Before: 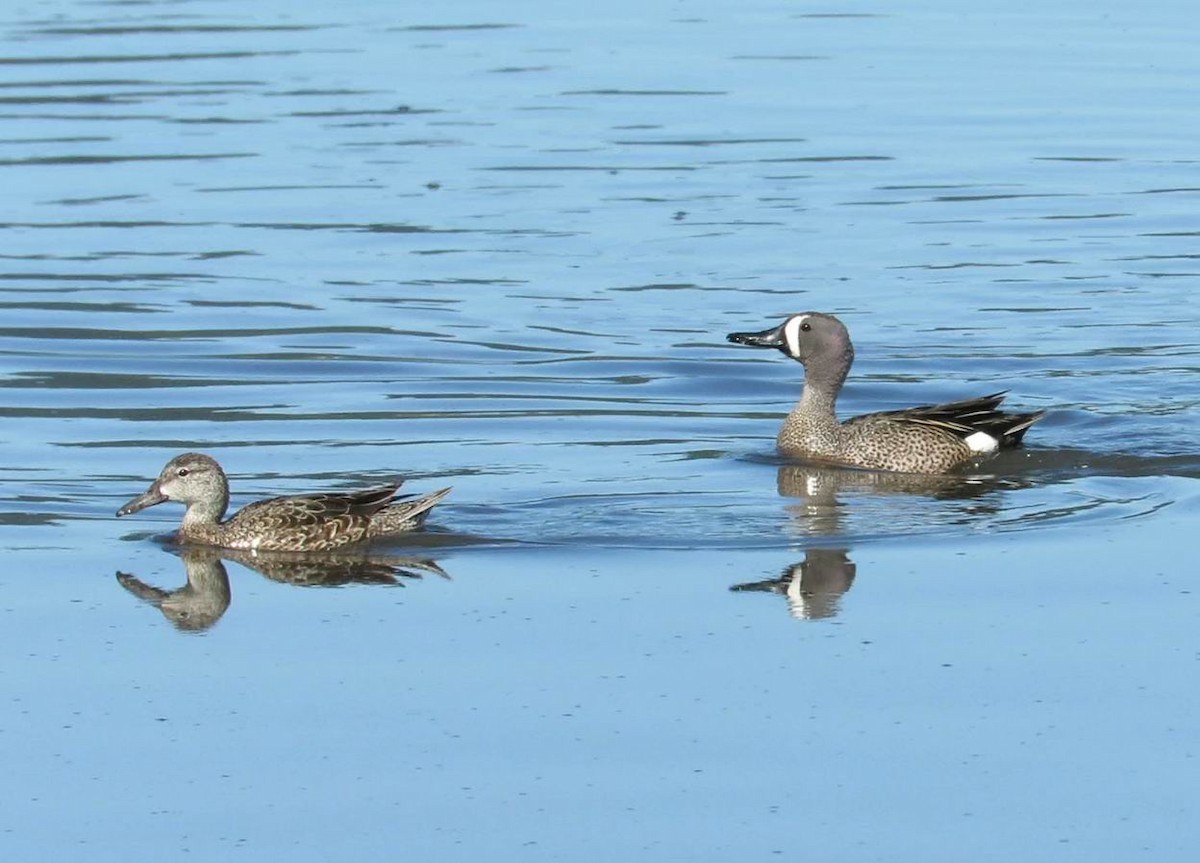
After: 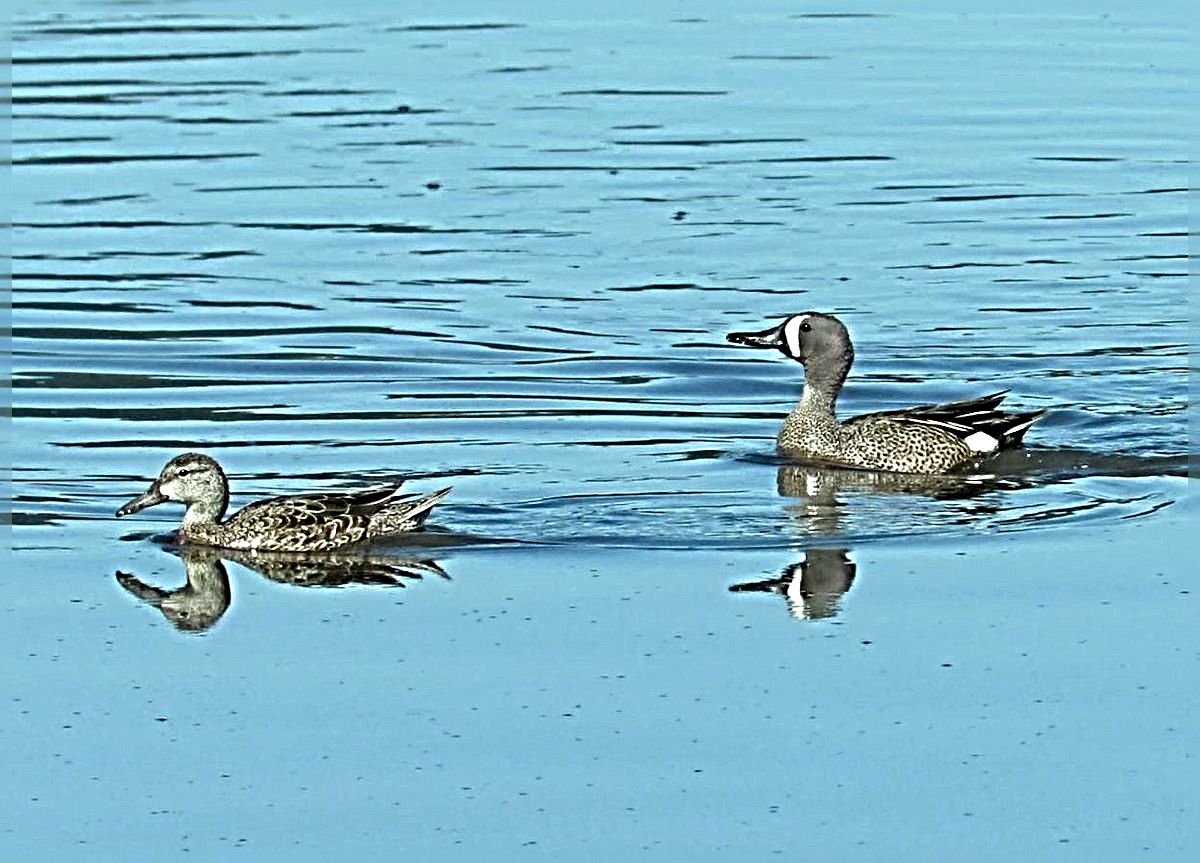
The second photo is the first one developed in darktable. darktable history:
sharpen: radius 6.263, amount 1.791, threshold 0.213
color correction: highlights a* -8.28, highlights b* 3.44
